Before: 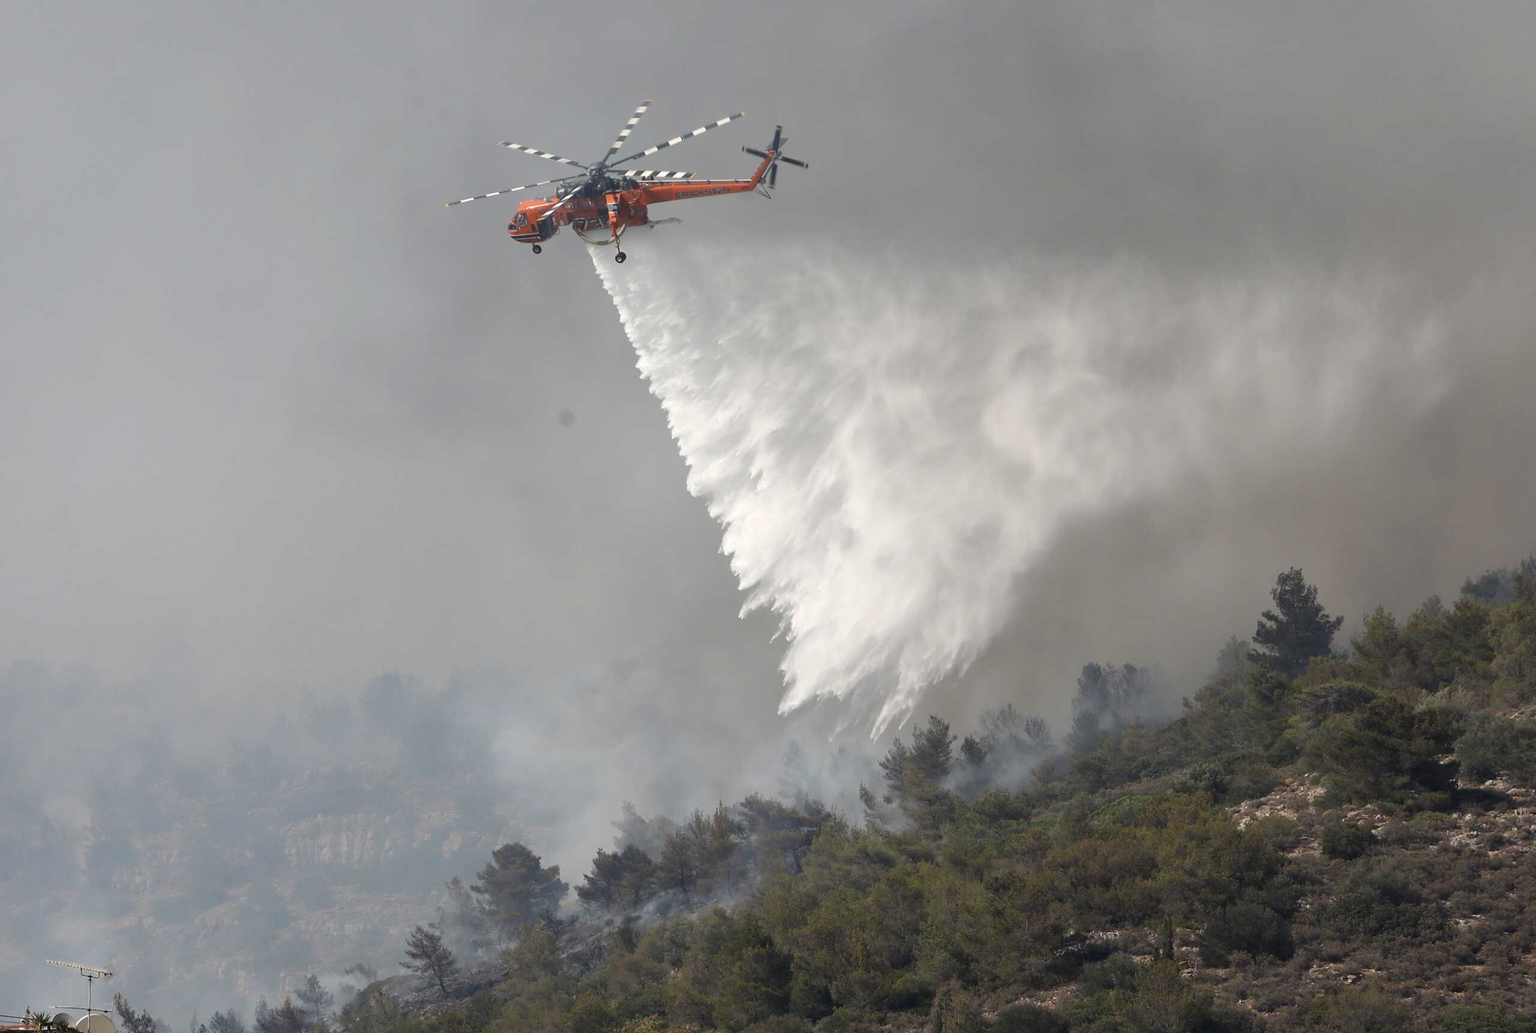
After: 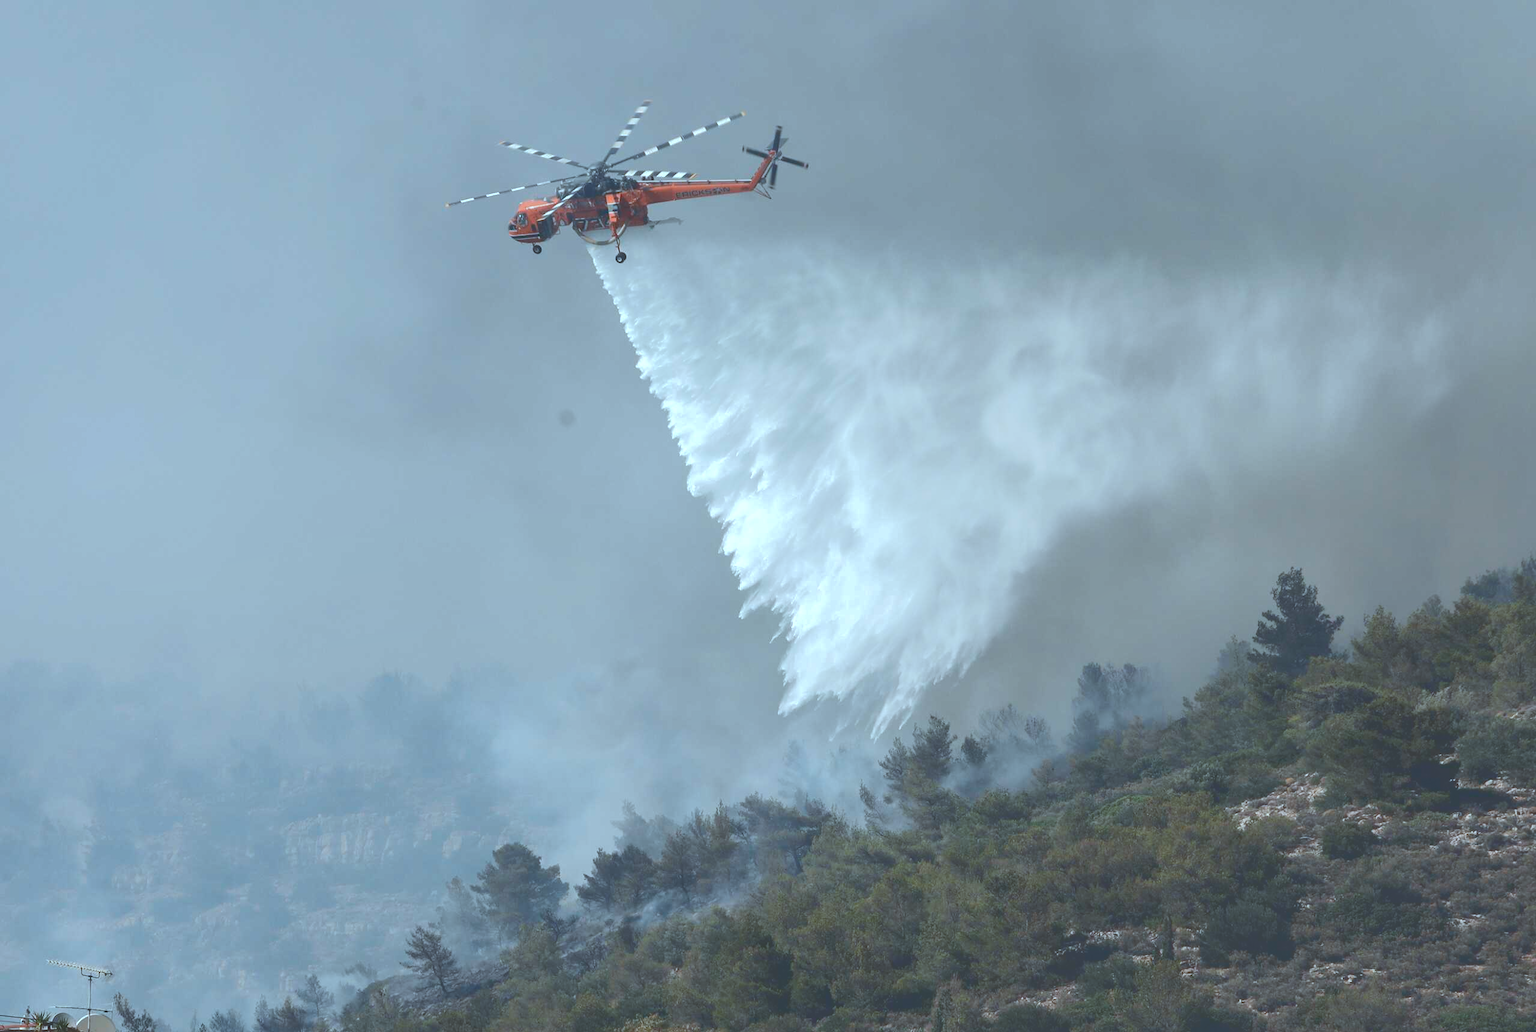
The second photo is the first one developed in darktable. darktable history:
color correction: highlights a* -10.41, highlights b* -18.79
tone curve: curves: ch0 [(0, 0) (0.003, 0.277) (0.011, 0.277) (0.025, 0.279) (0.044, 0.282) (0.069, 0.286) (0.1, 0.289) (0.136, 0.294) (0.177, 0.318) (0.224, 0.345) (0.277, 0.379) (0.335, 0.425) (0.399, 0.481) (0.468, 0.542) (0.543, 0.594) (0.623, 0.662) (0.709, 0.731) (0.801, 0.792) (0.898, 0.851) (1, 1)], color space Lab, independent channels, preserve colors none
local contrast: highlights 88%, shadows 81%
